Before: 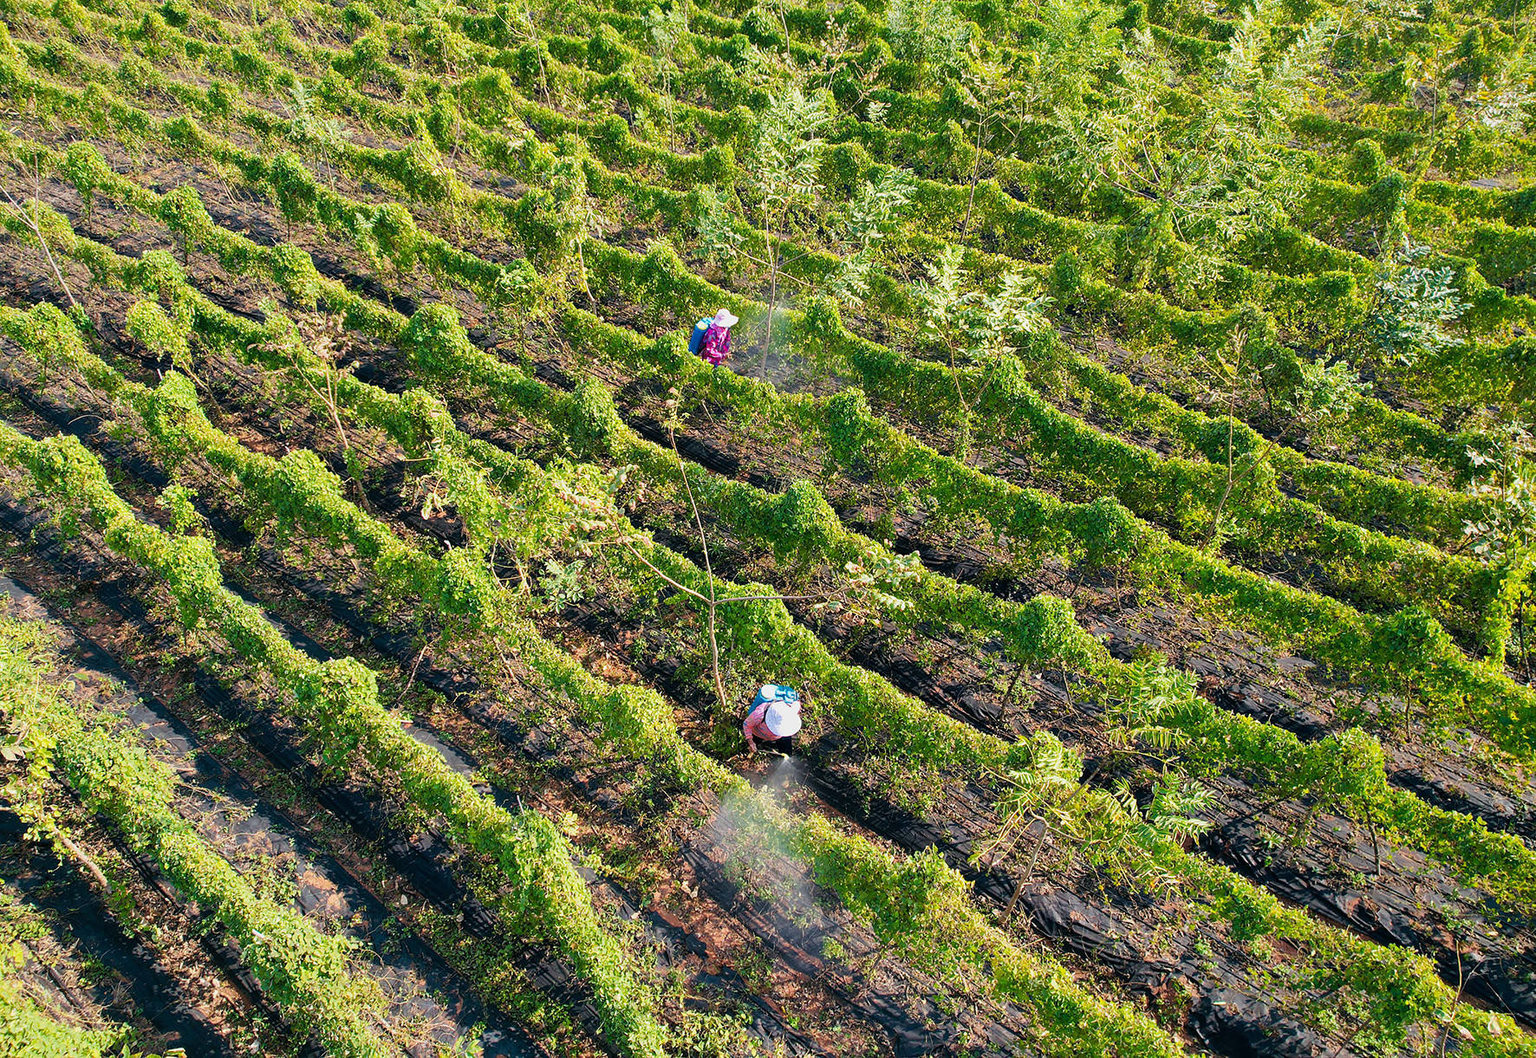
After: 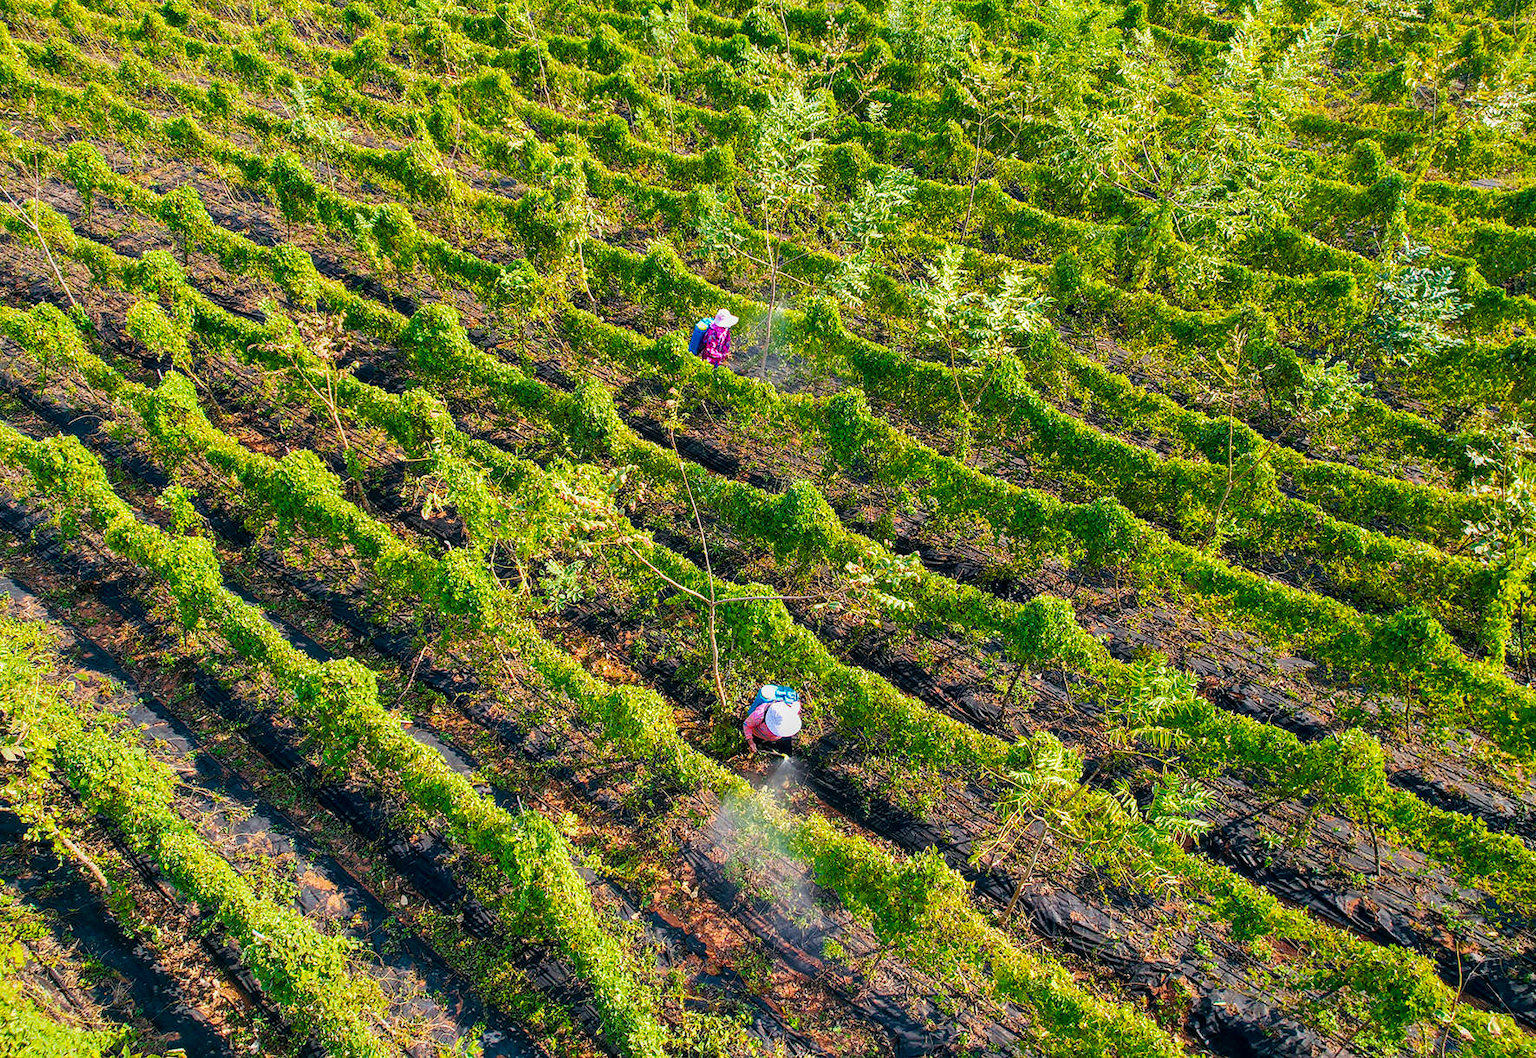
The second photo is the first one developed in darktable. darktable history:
local contrast: highlights 56%, shadows 53%, detail 130%, midtone range 0.449
color balance rgb: linear chroma grading › global chroma 15.059%, perceptual saturation grading › global saturation 24.976%
